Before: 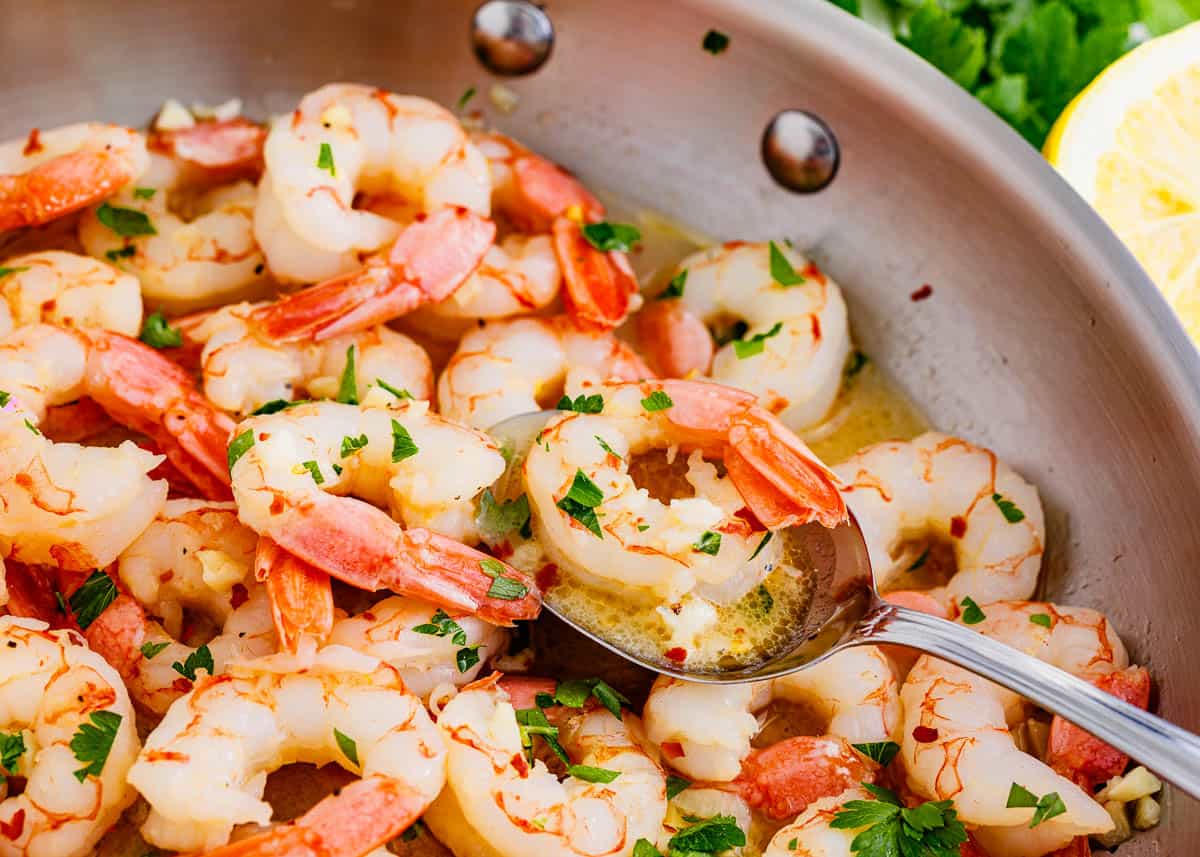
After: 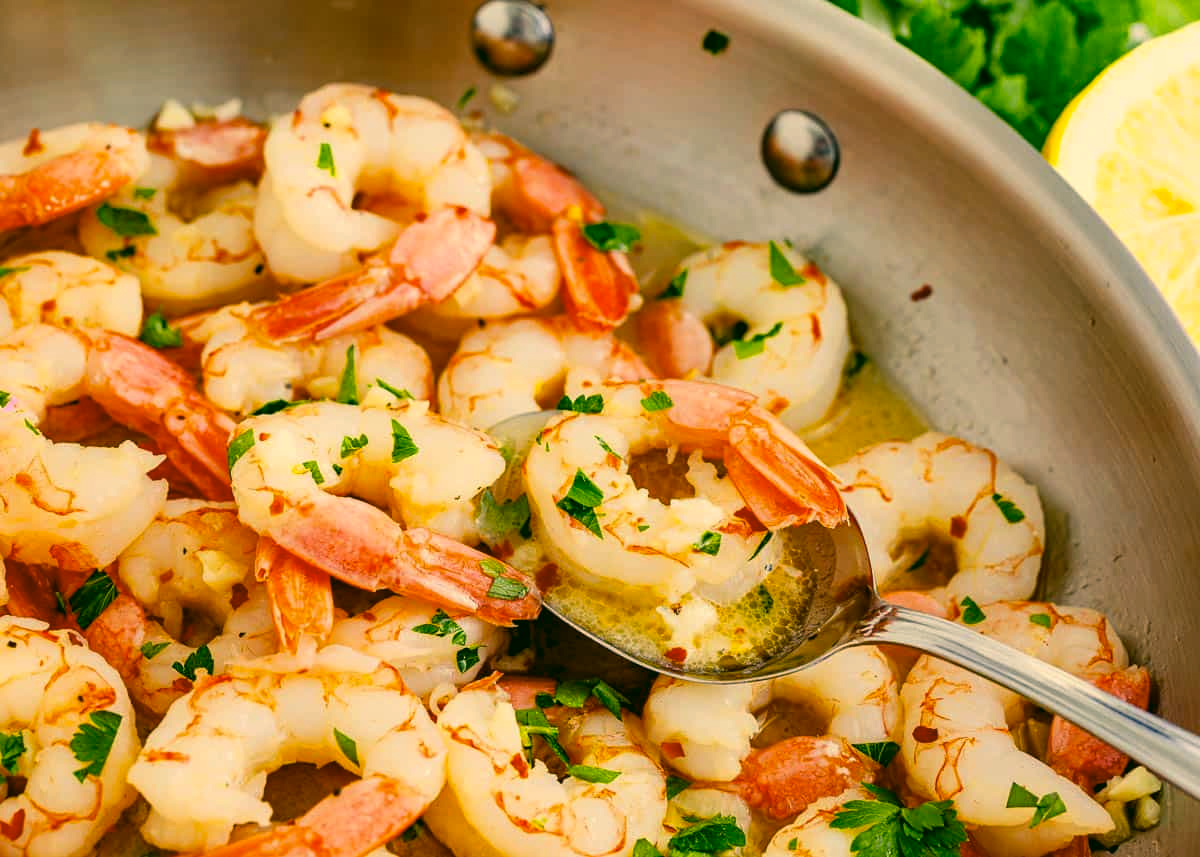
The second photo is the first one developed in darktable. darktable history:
color correction: highlights a* 4.86, highlights b* 24.11, shadows a* -15.75, shadows b* 3.88
